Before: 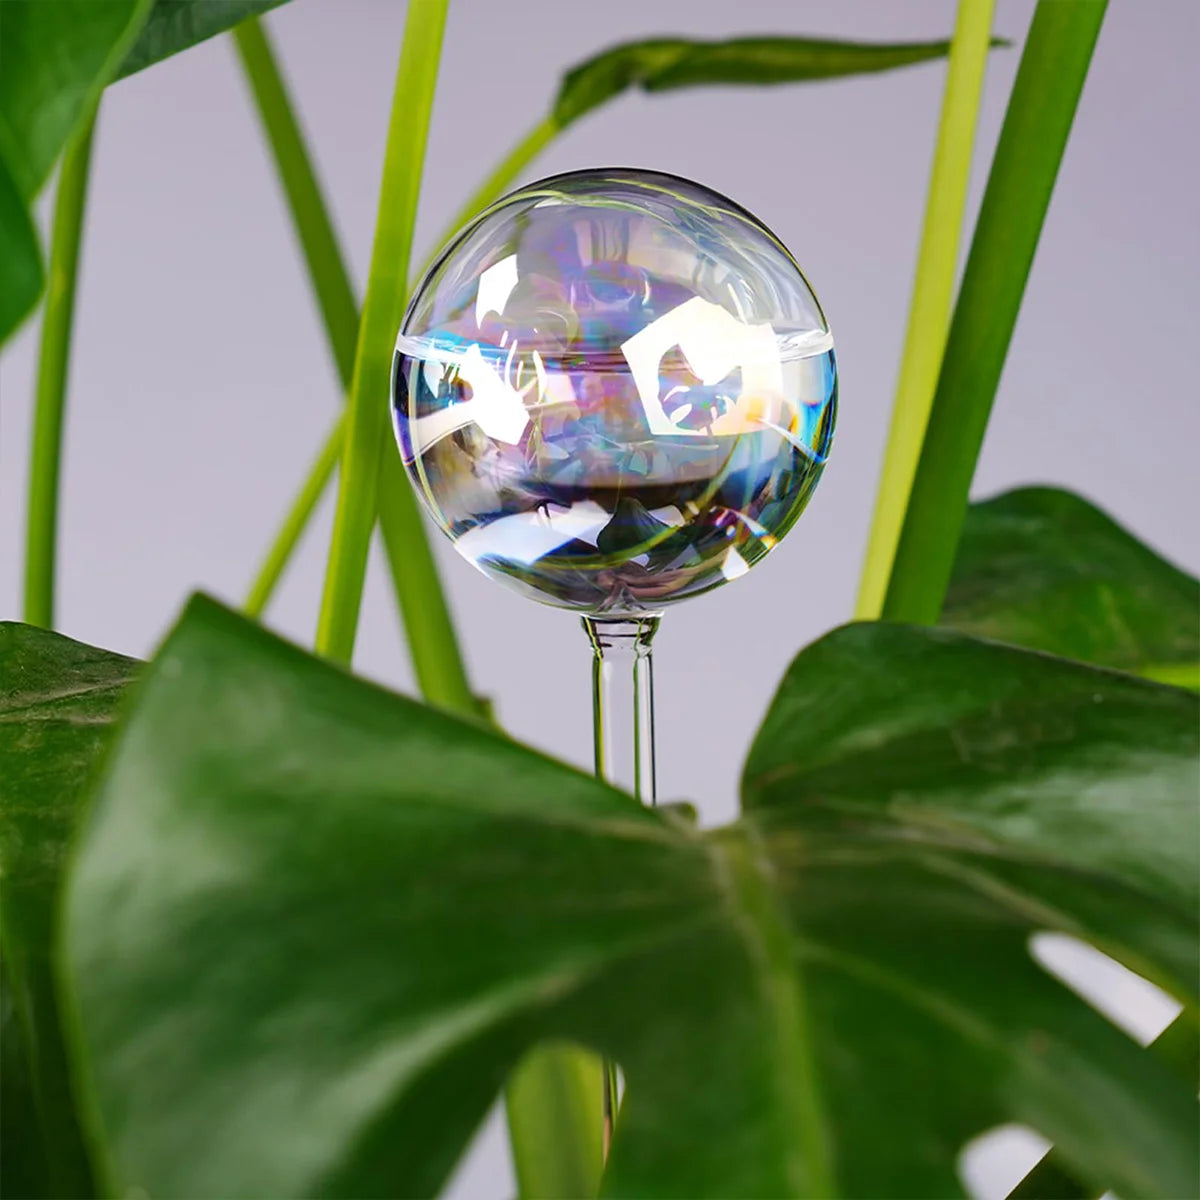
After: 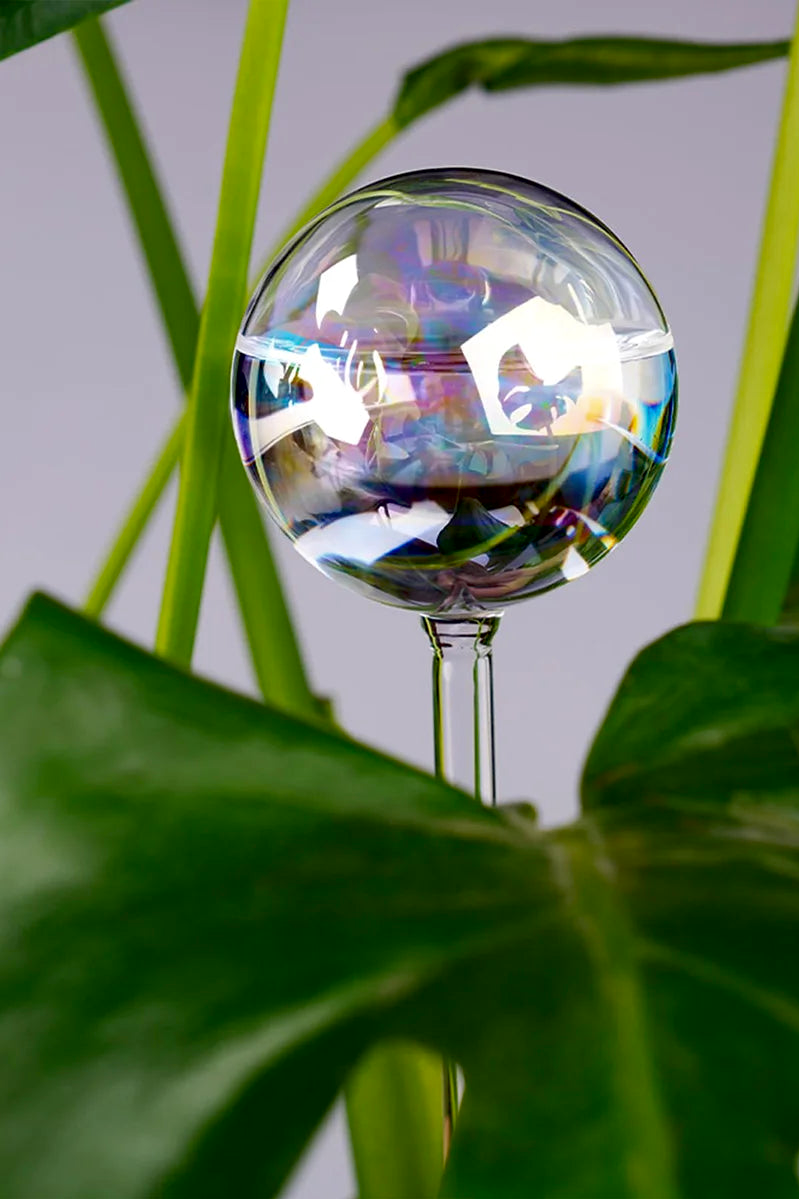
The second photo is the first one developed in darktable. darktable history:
crop and rotate: left 13.409%, right 19.924%
exposure: black level correction 0.009, exposure 0.014 EV, compensate highlight preservation false
contrast brightness saturation: brightness -0.09
